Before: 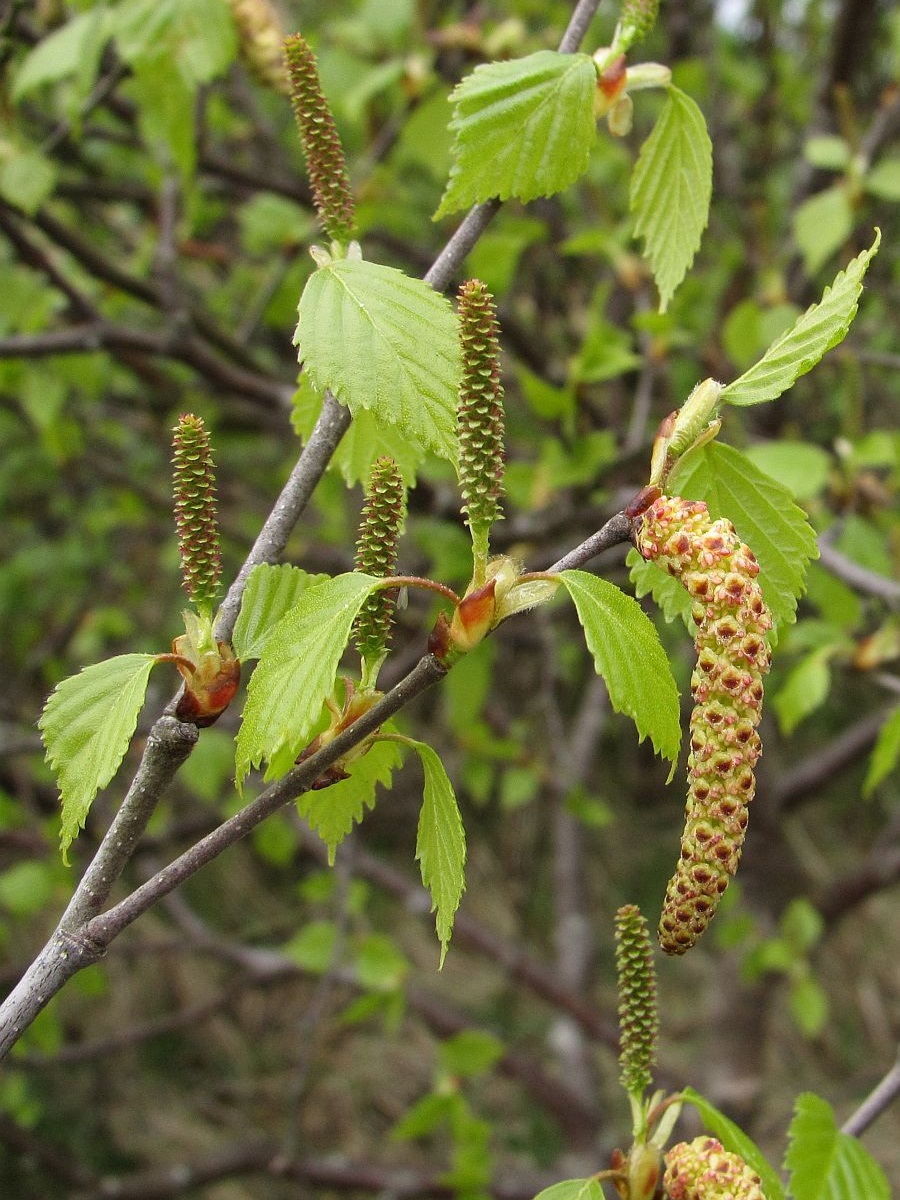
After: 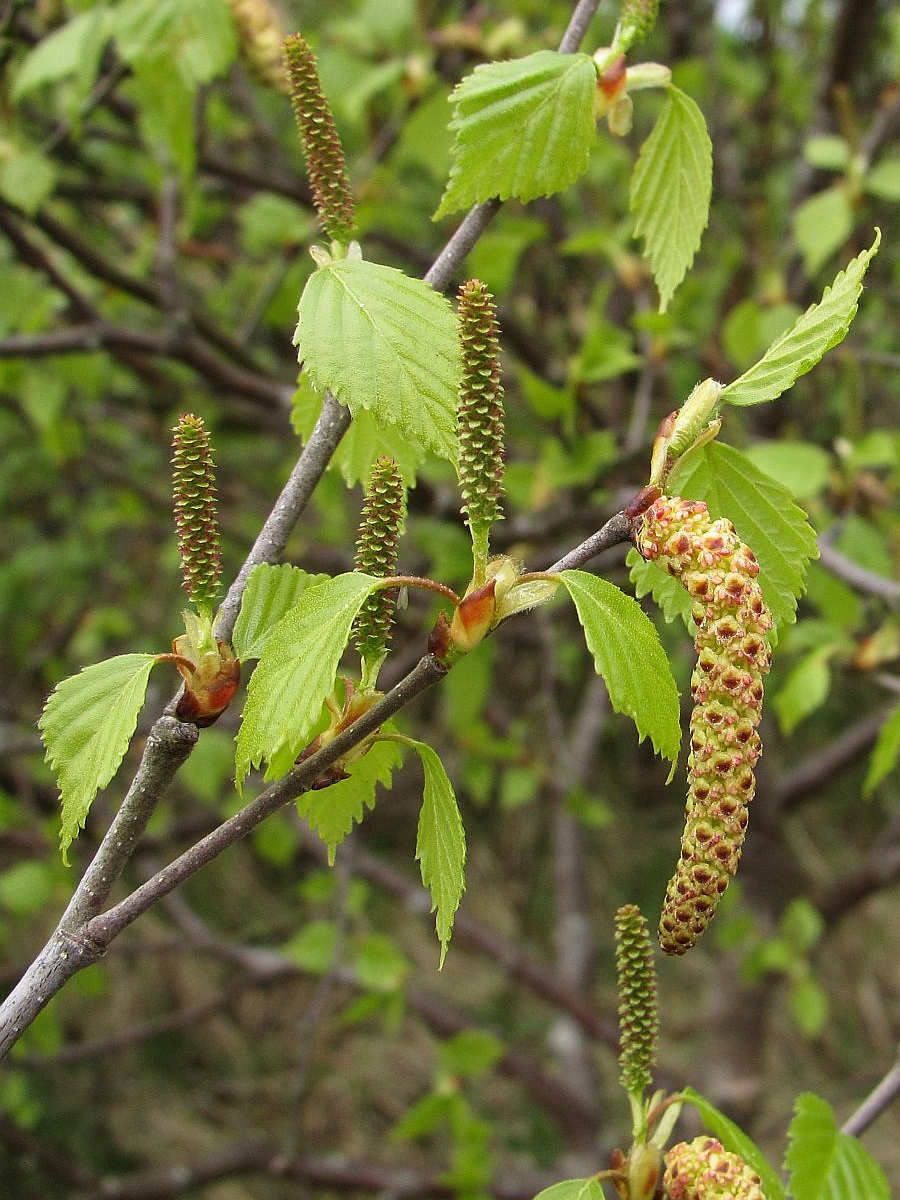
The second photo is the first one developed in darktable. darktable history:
velvia: strength 16.33%
sharpen: radius 1, threshold 0.851
